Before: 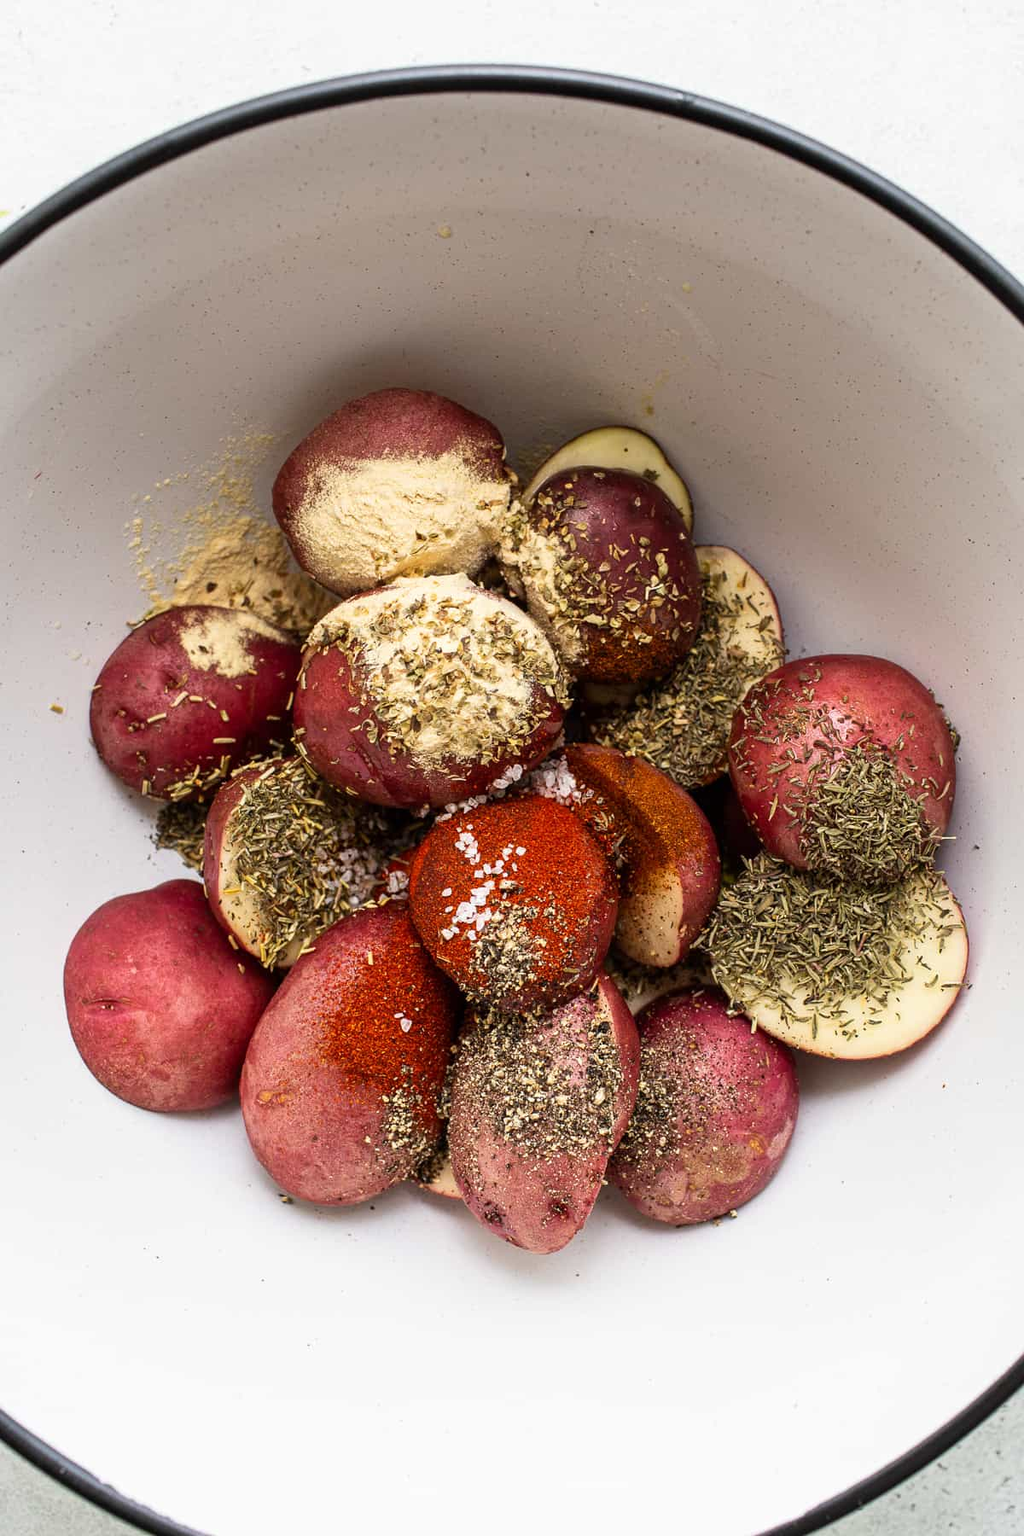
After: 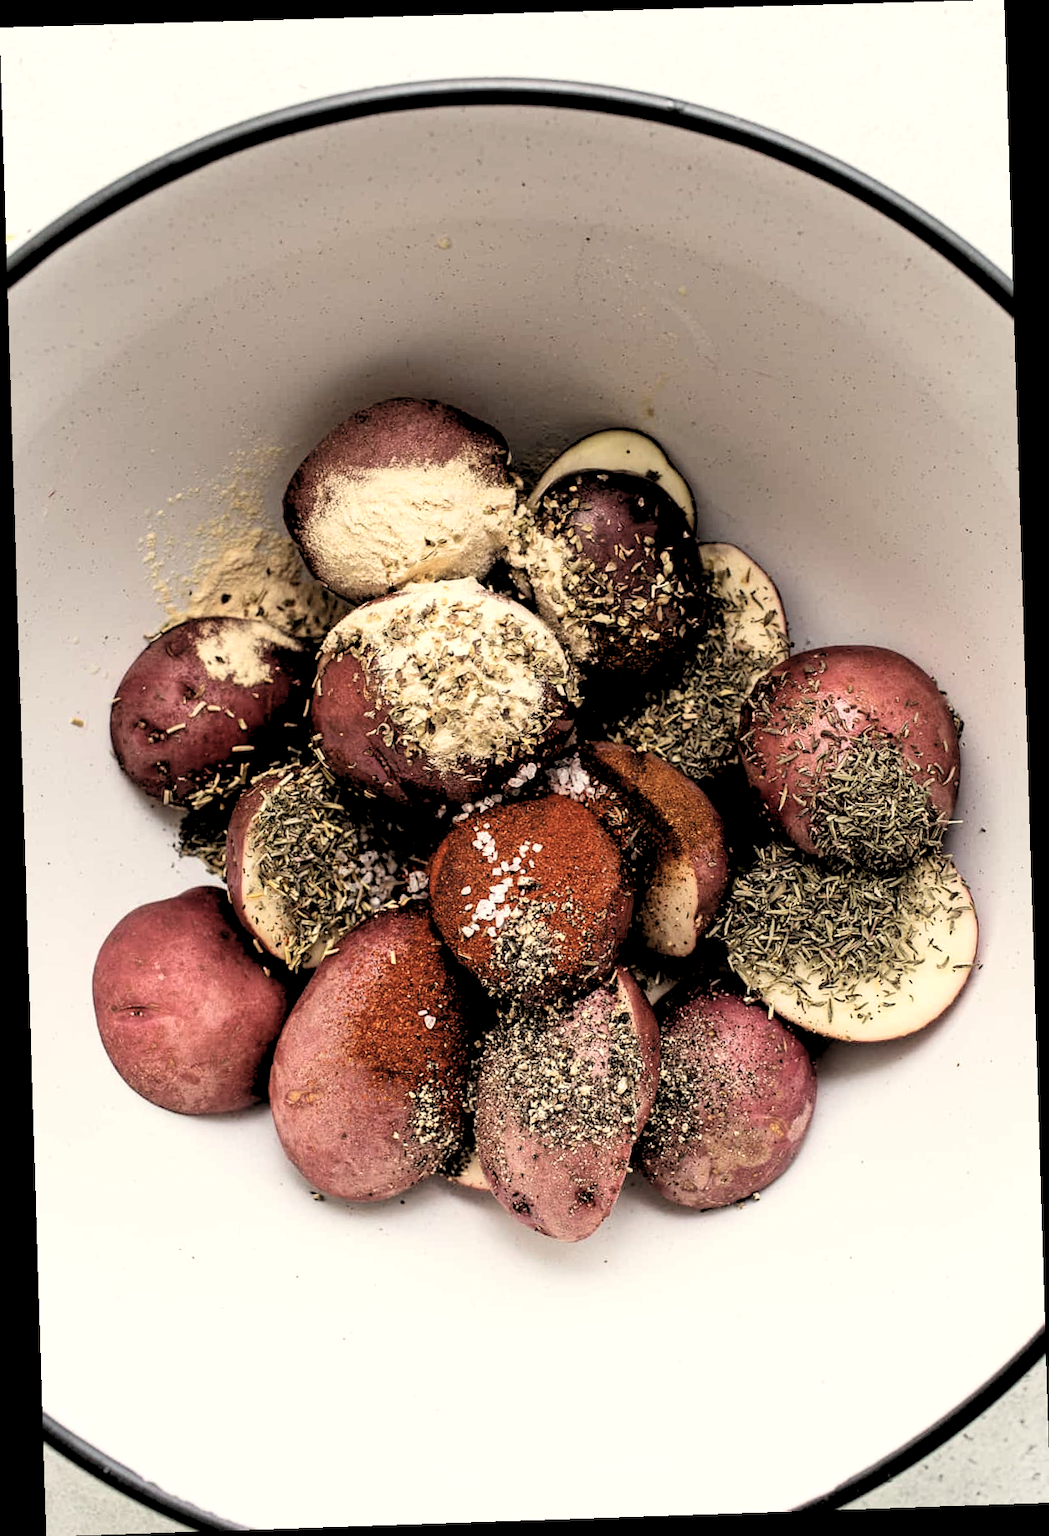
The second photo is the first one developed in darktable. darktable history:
white balance: red 1.045, blue 0.932
rgb levels: levels [[0.029, 0.461, 0.922], [0, 0.5, 1], [0, 0.5, 1]]
rotate and perspective: rotation -1.77°, lens shift (horizontal) 0.004, automatic cropping off
contrast brightness saturation: contrast 0.1, saturation -0.3
